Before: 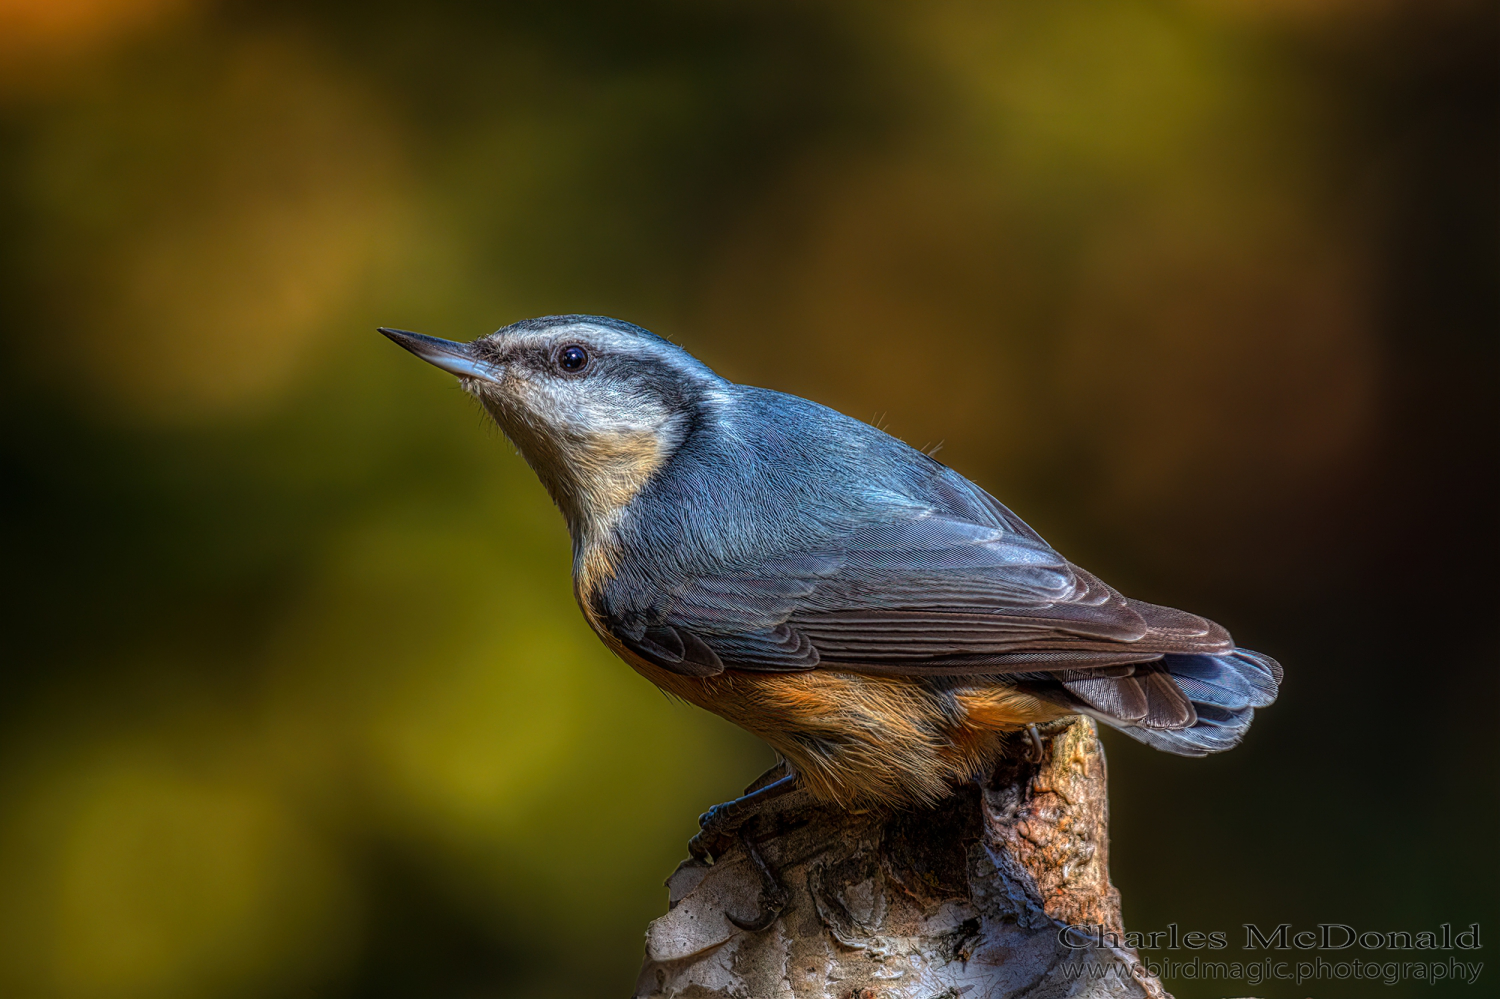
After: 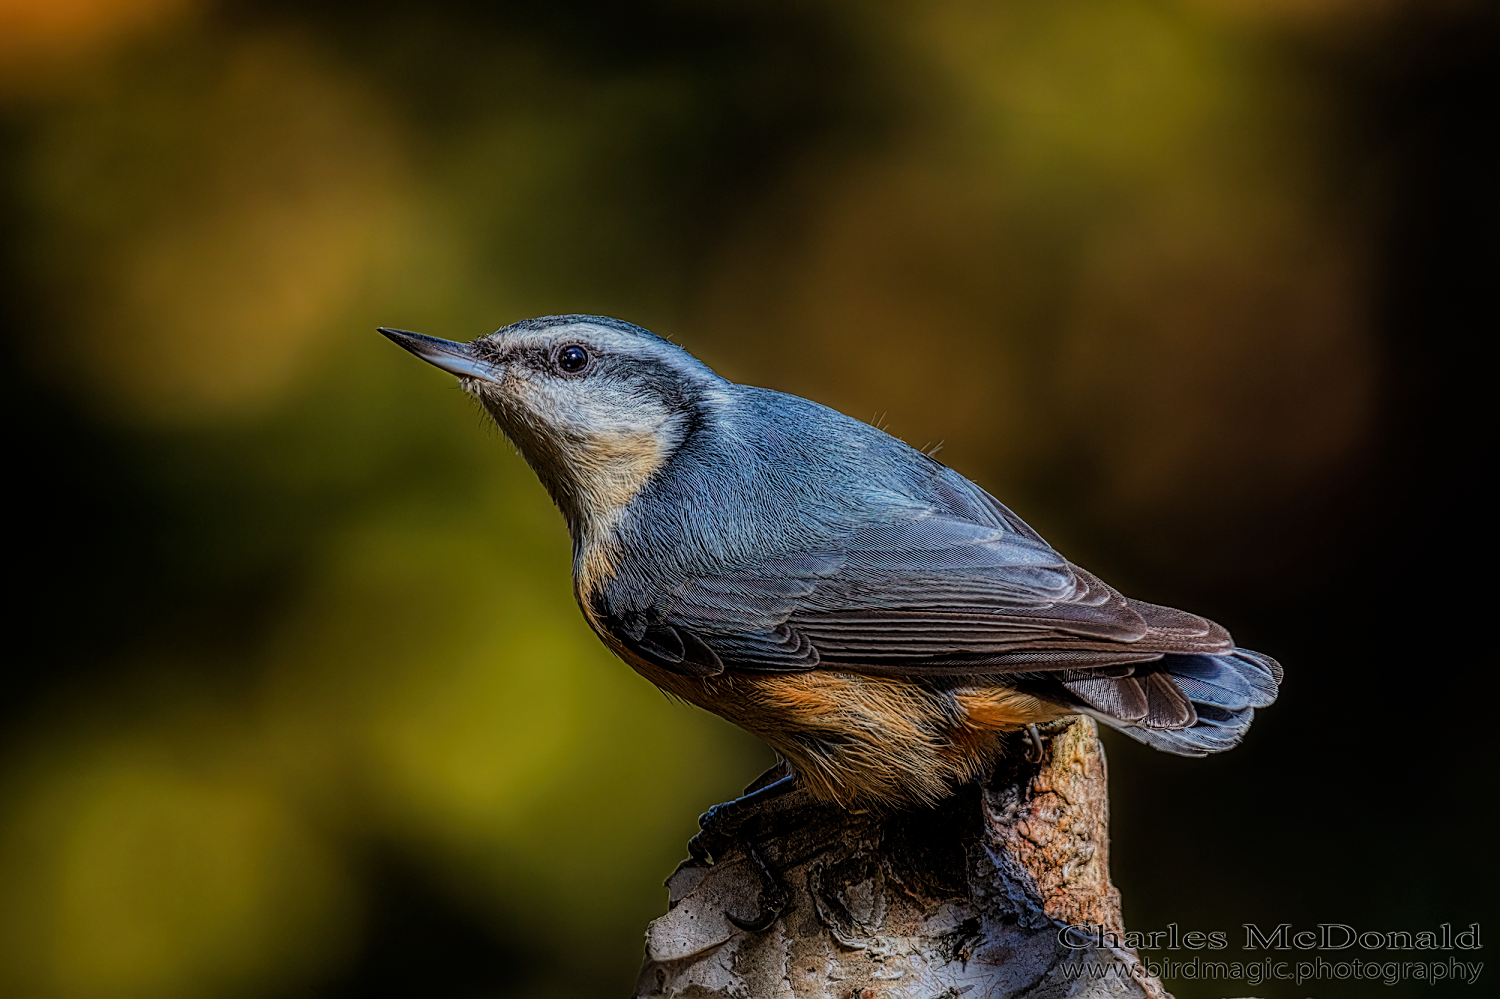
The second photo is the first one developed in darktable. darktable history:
filmic rgb: black relative exposure -7.15 EV, white relative exposure 5.36 EV, hardness 3.02
sharpen: on, module defaults
